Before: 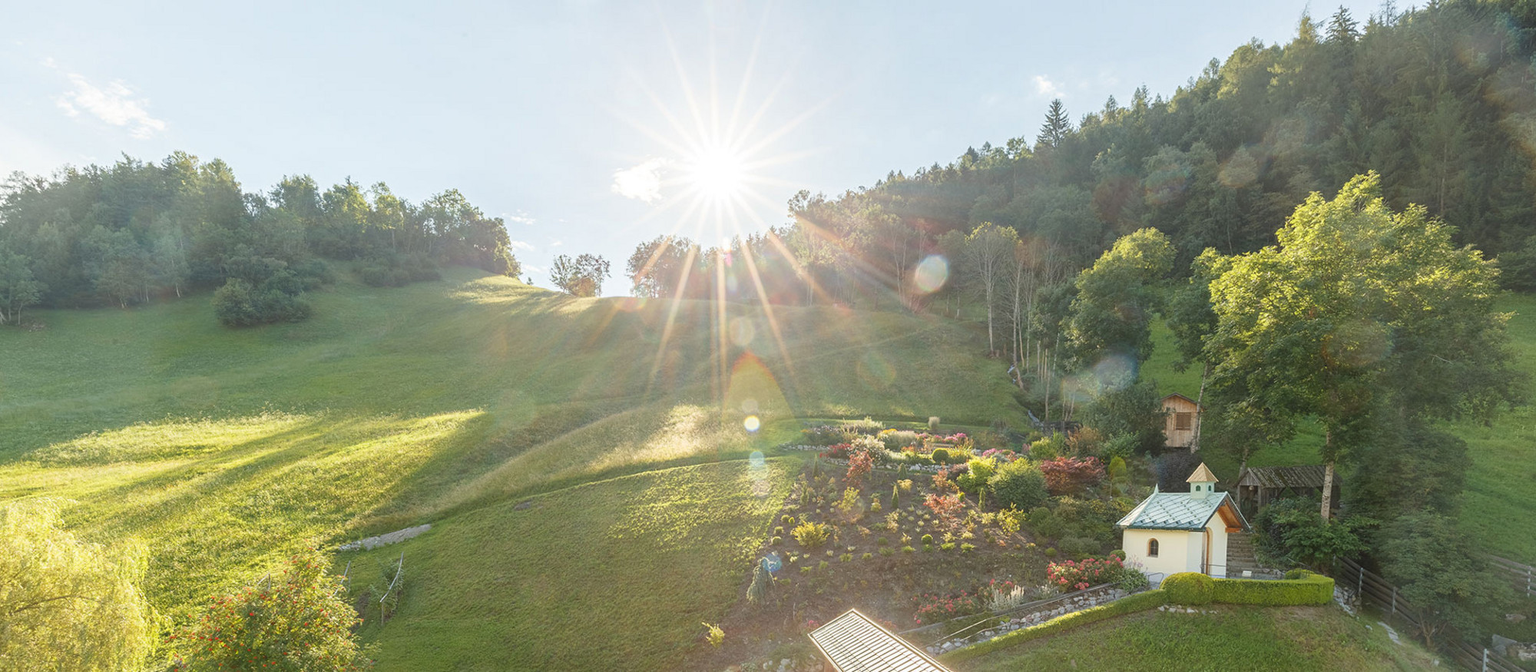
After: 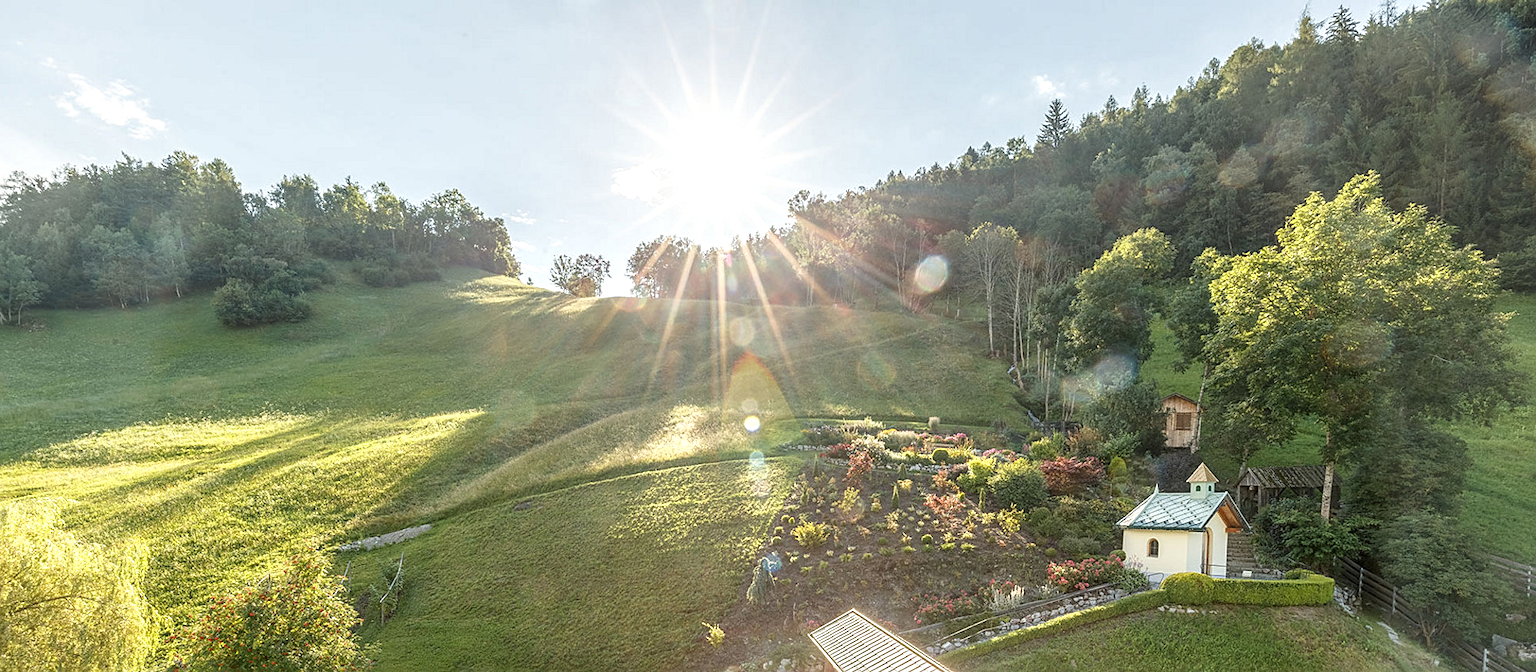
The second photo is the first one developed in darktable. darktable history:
local contrast: highlights 25%, detail 150%
sharpen: on, module defaults
